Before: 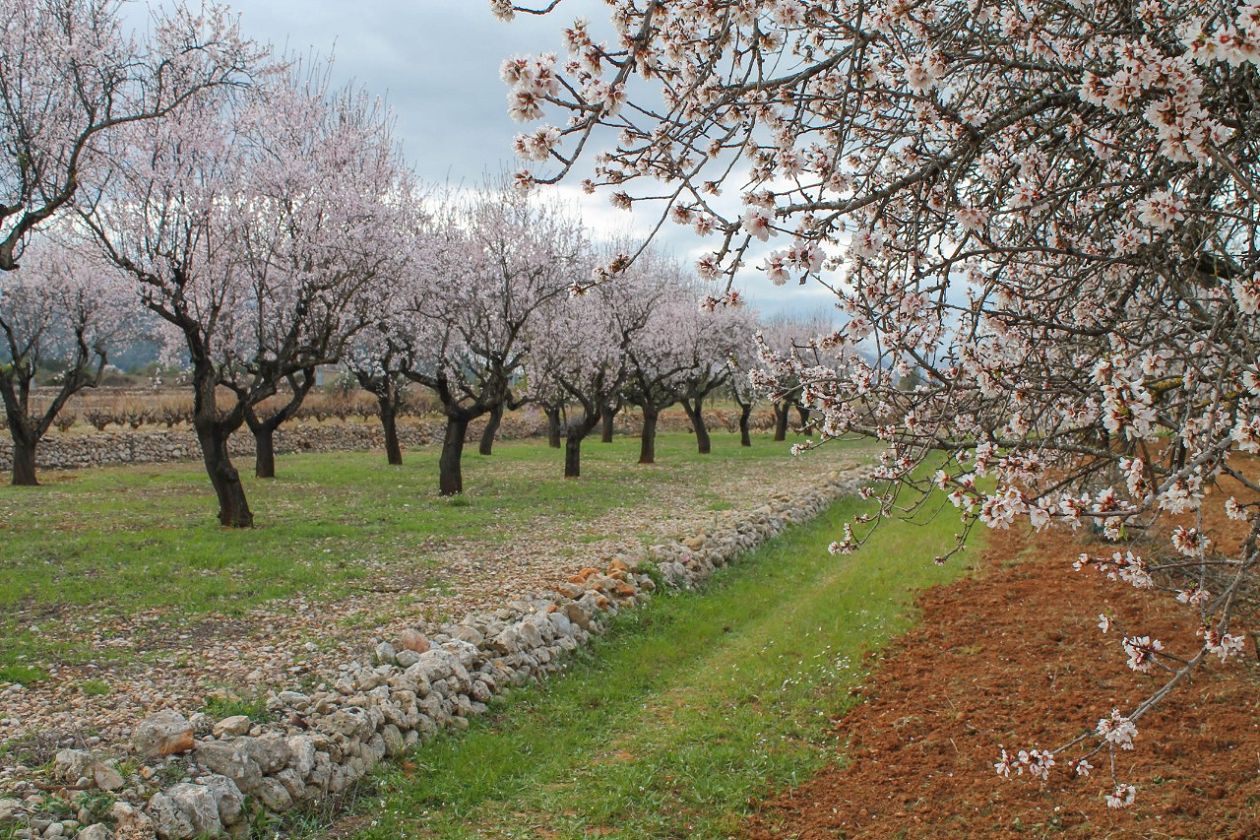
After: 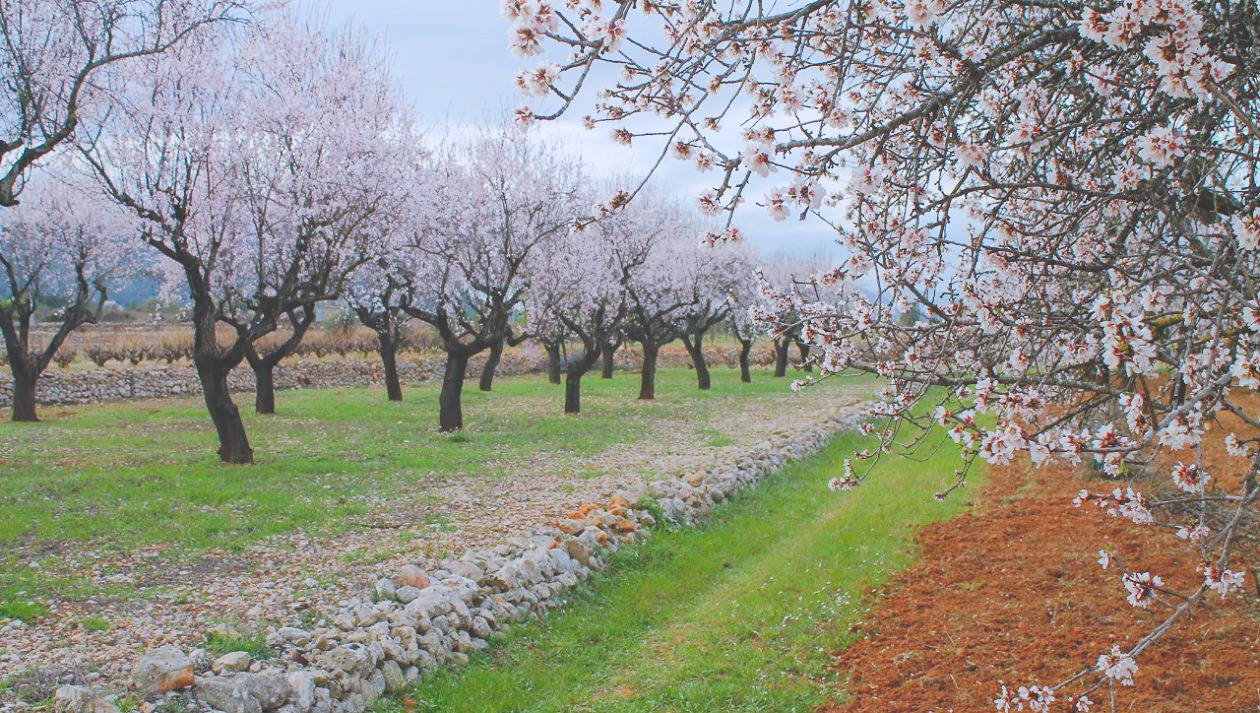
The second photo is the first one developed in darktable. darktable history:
color calibration: illuminant as shot in camera, x 0.369, y 0.382, temperature 4317.05 K
crop: top 7.619%, bottom 7.467%
local contrast: detail 70%
exposure: exposure 0.195 EV, compensate exposure bias true, compensate highlight preservation false
tone curve: curves: ch0 [(0, 0) (0.003, 0.065) (0.011, 0.072) (0.025, 0.09) (0.044, 0.104) (0.069, 0.116) (0.1, 0.127) (0.136, 0.15) (0.177, 0.184) (0.224, 0.223) (0.277, 0.28) (0.335, 0.361) (0.399, 0.443) (0.468, 0.525) (0.543, 0.616) (0.623, 0.713) (0.709, 0.79) (0.801, 0.866) (0.898, 0.933) (1, 1)], preserve colors none
